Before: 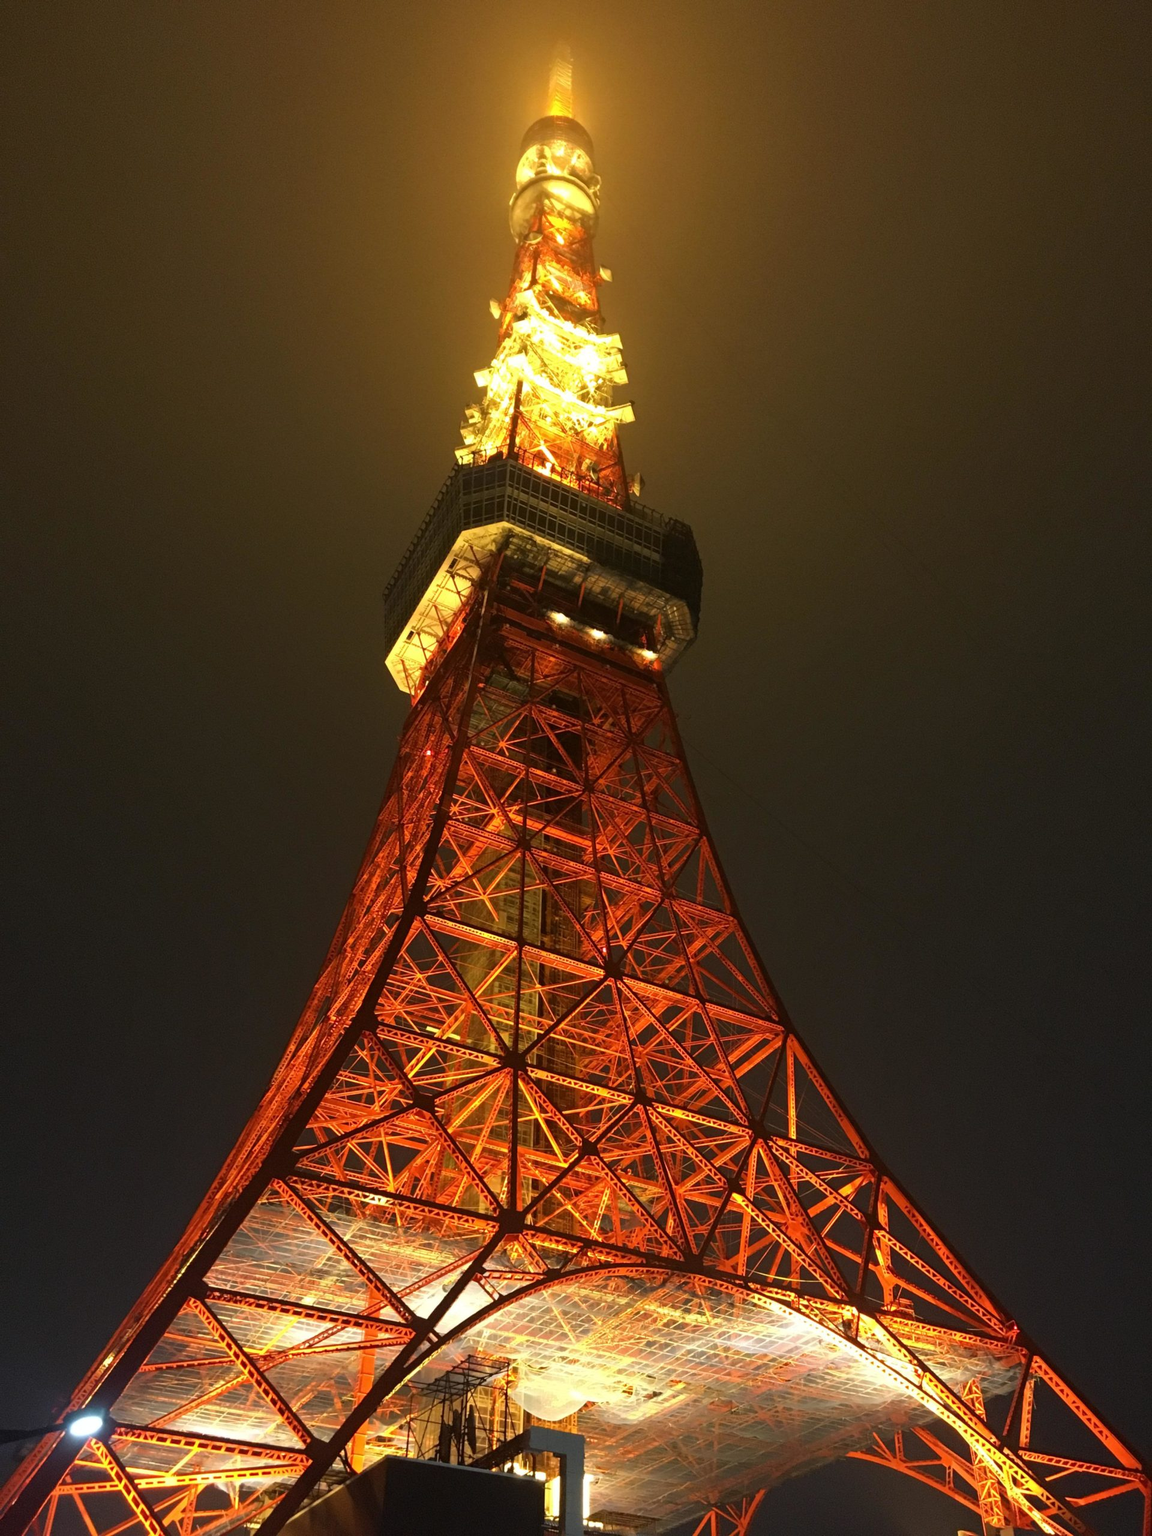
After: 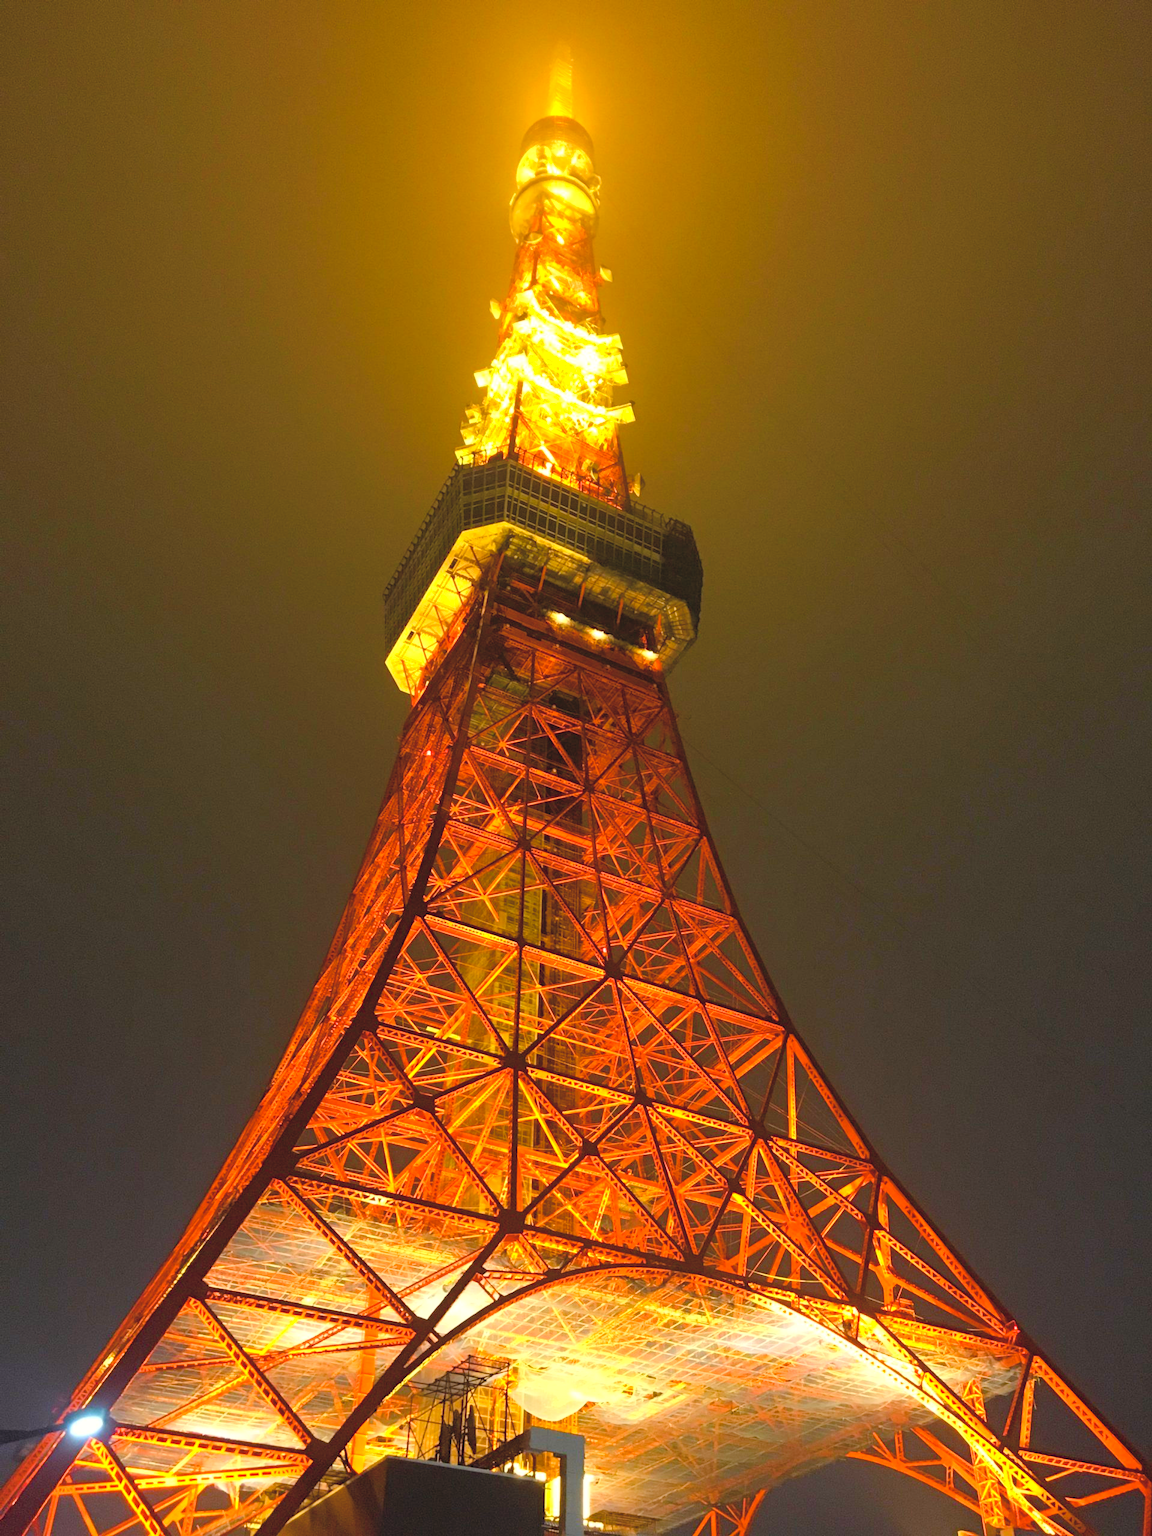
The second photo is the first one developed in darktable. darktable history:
color balance rgb: shadows lift › chroma 1.011%, shadows lift › hue 30.17°, highlights gain › luminance 5.667%, highlights gain › chroma 1.292%, highlights gain › hue 87.83°, perceptual saturation grading › global saturation 20%, perceptual saturation grading › highlights -24.859%, perceptual saturation grading › shadows 24.045%, global vibrance 30.354%
contrast brightness saturation: contrast 0.096, brightness 0.316, saturation 0.15
